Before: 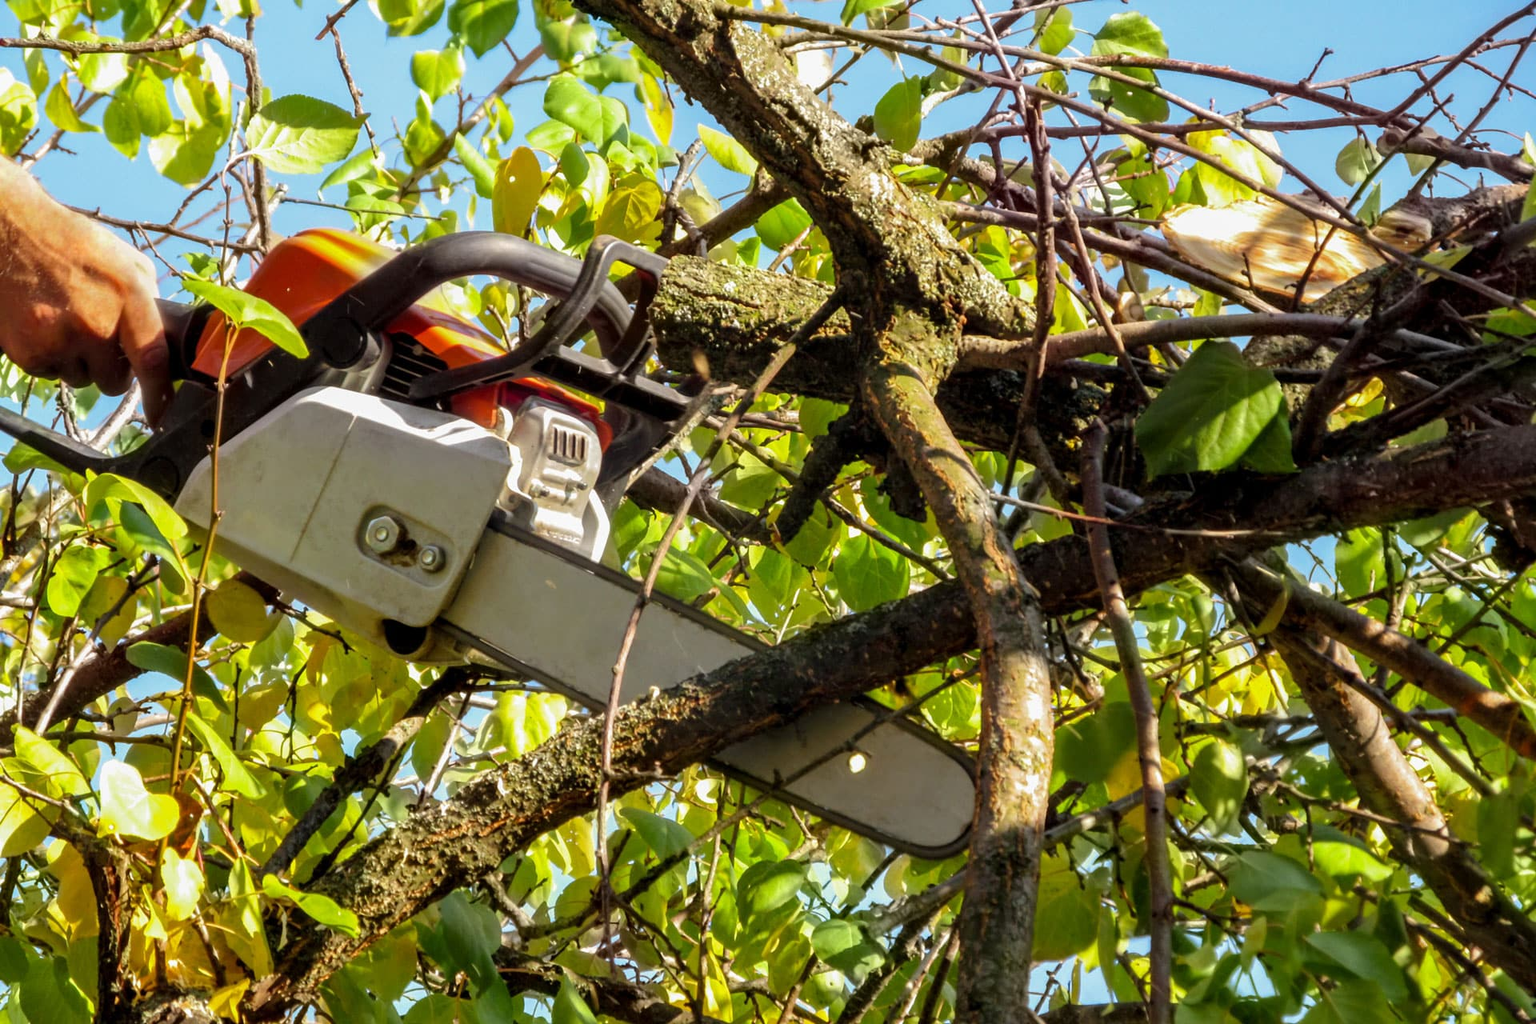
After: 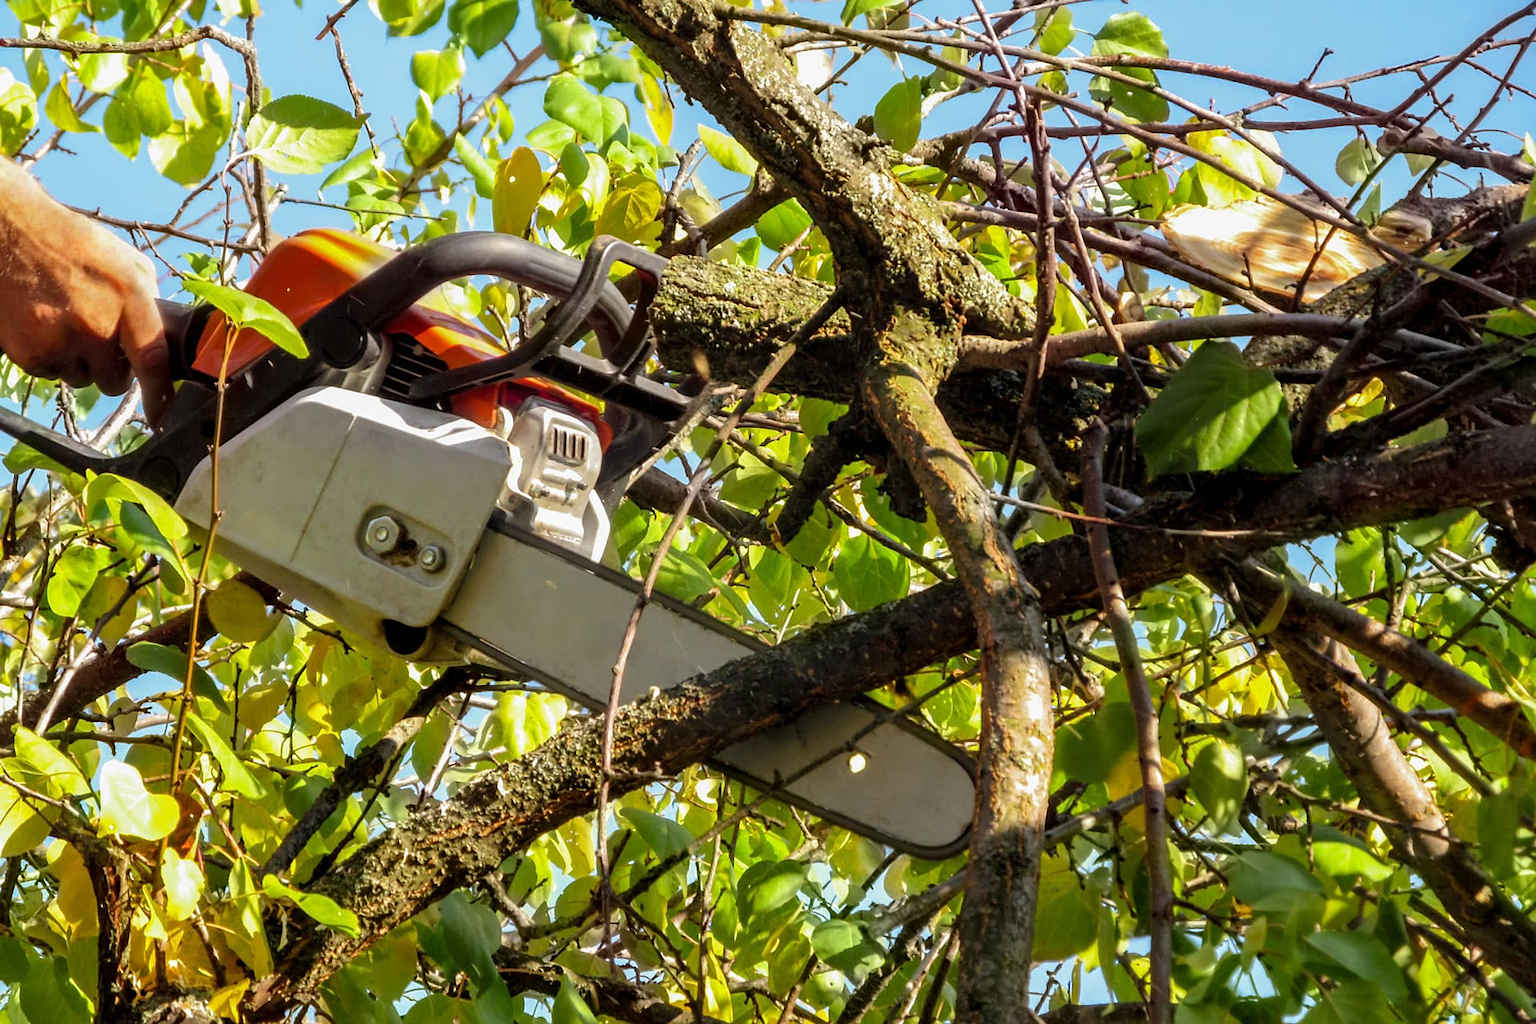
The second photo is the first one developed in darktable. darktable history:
sharpen: radius 1.047, threshold 0.927
